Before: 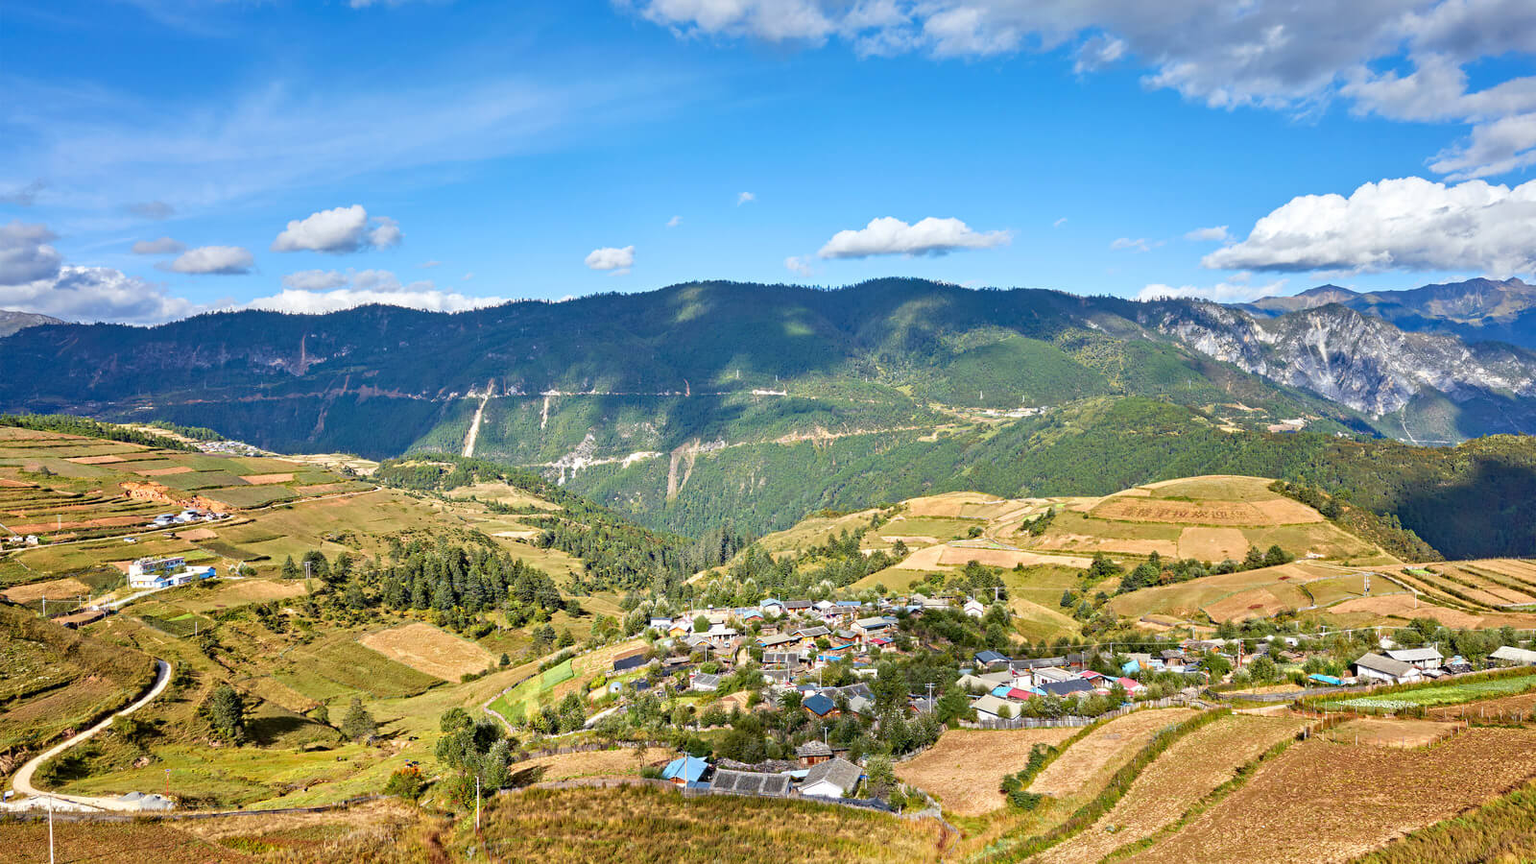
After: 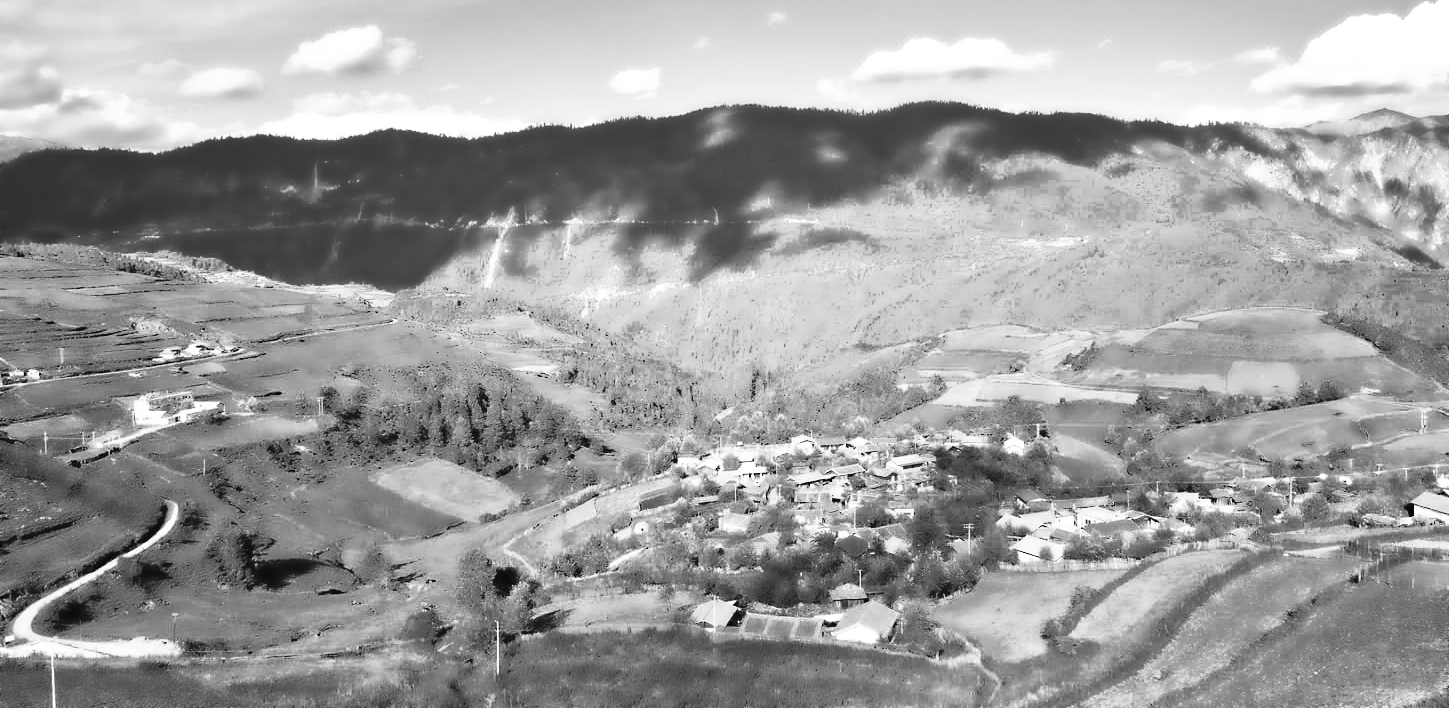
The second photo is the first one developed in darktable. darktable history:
crop: top 20.916%, right 9.437%, bottom 0.316%
lowpass: radius 4, soften with bilateral filter, unbound 0
base curve: curves: ch0 [(0, 0) (0.007, 0.004) (0.027, 0.03) (0.046, 0.07) (0.207, 0.54) (0.442, 0.872) (0.673, 0.972) (1, 1)], preserve colors none
tone curve: curves: ch1 [(0, 0) (0.173, 0.145) (0.467, 0.477) (0.808, 0.611) (1, 1)]; ch2 [(0, 0) (0.255, 0.314) (0.498, 0.509) (0.694, 0.64) (1, 1)], color space Lab, independent channels, preserve colors none
color zones: curves: ch0 [(0.002, 0.429) (0.121, 0.212) (0.198, 0.113) (0.276, 0.344) (0.331, 0.541) (0.41, 0.56) (0.482, 0.289) (0.619, 0.227) (0.721, 0.18) (0.821, 0.435) (0.928, 0.555) (1, 0.587)]; ch1 [(0, 0) (0.143, 0) (0.286, 0) (0.429, 0) (0.571, 0) (0.714, 0) (0.857, 0)]
white balance: emerald 1
contrast brightness saturation: brightness -0.09
